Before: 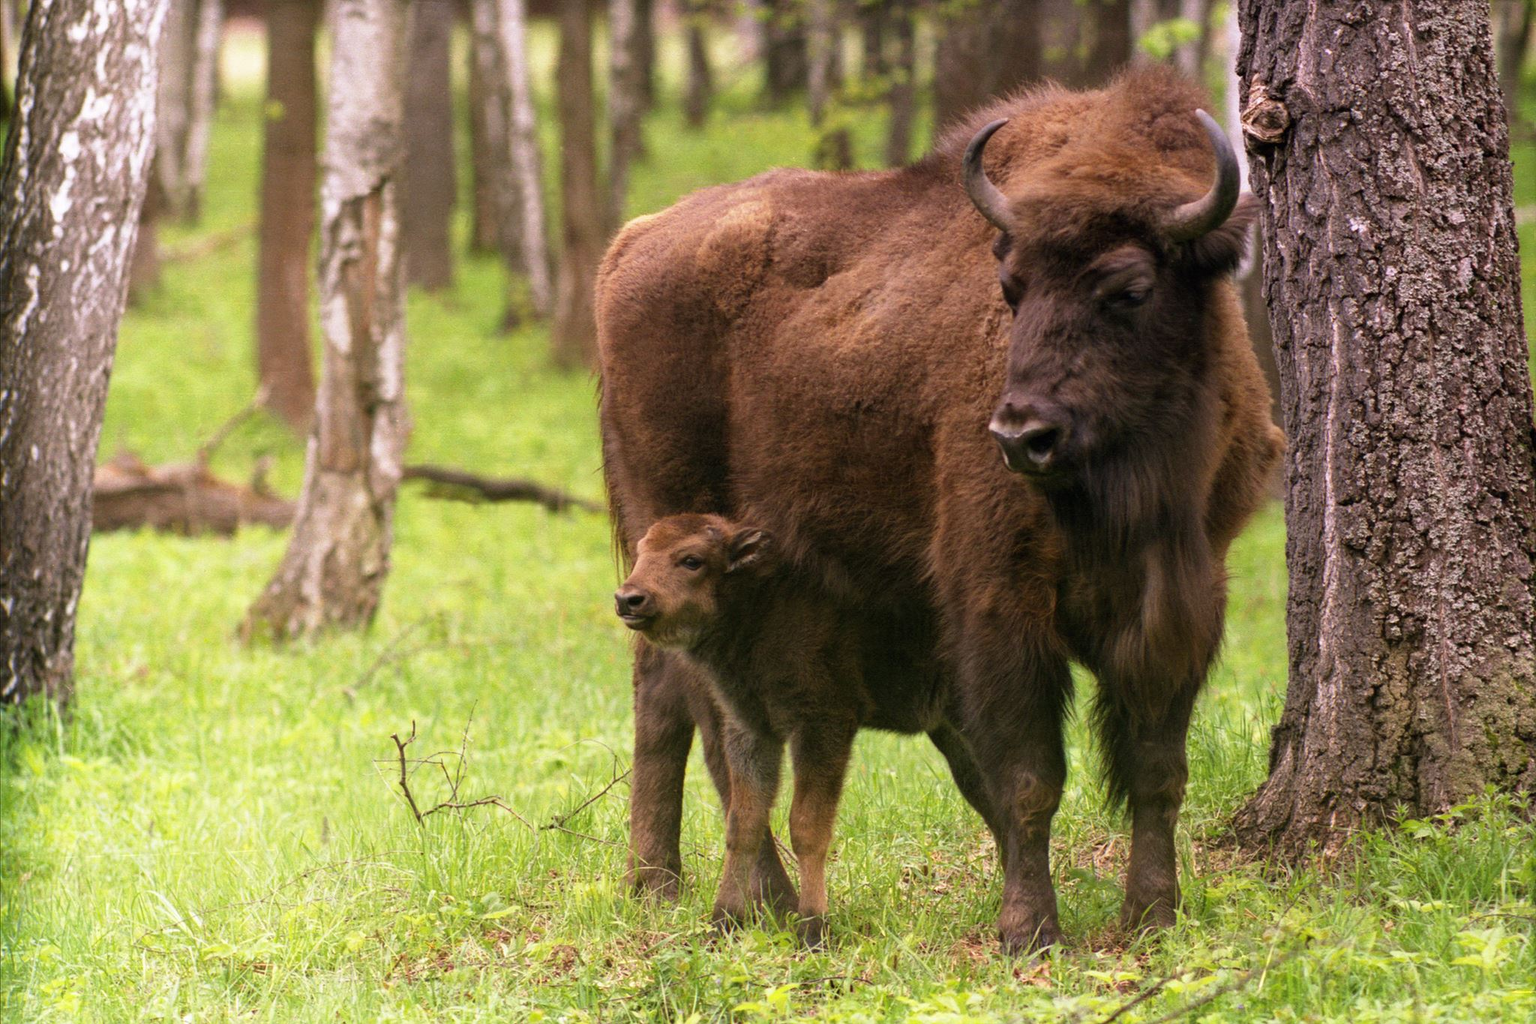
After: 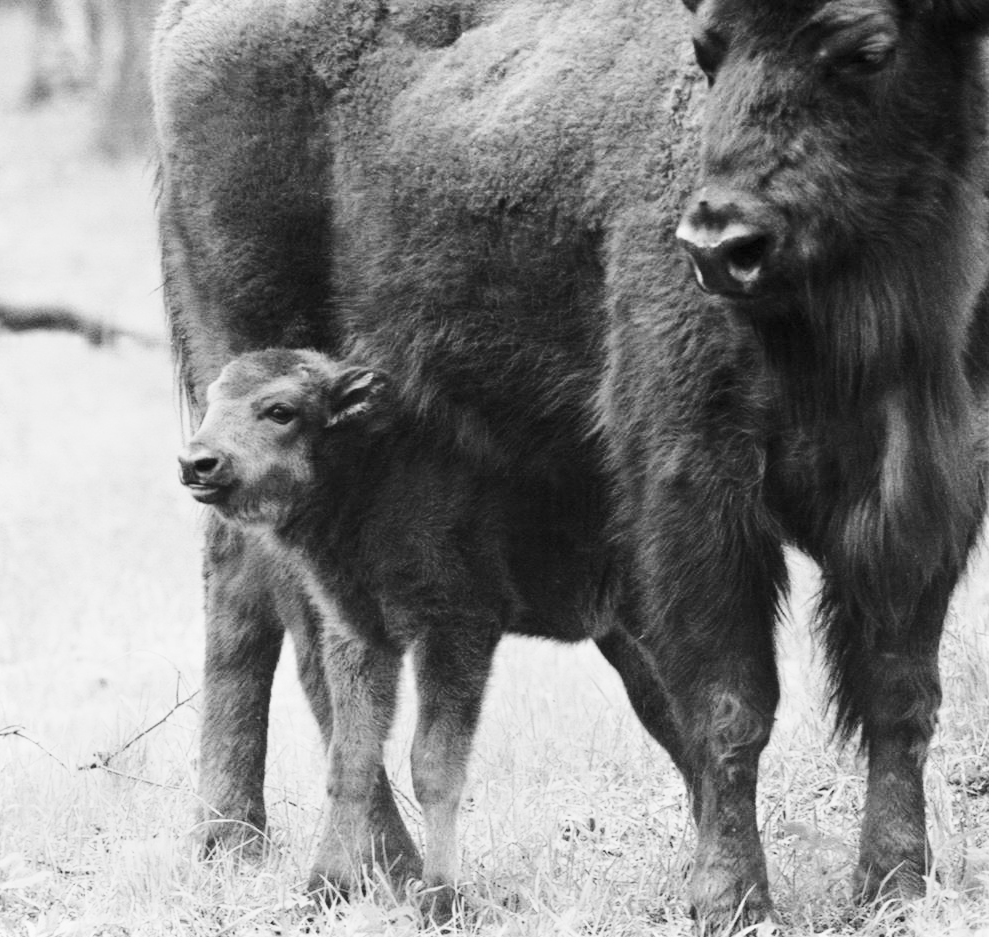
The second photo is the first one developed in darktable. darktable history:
crop: left 31.379%, top 24.658%, right 20.326%, bottom 6.628%
contrast brightness saturation: contrast 0.2, brightness 0.2, saturation 0.8
base curve: curves: ch0 [(0, 0) (0.028, 0.03) (0.121, 0.232) (0.46, 0.748) (0.859, 0.968) (1, 1)], preserve colors none
monochrome: on, module defaults
